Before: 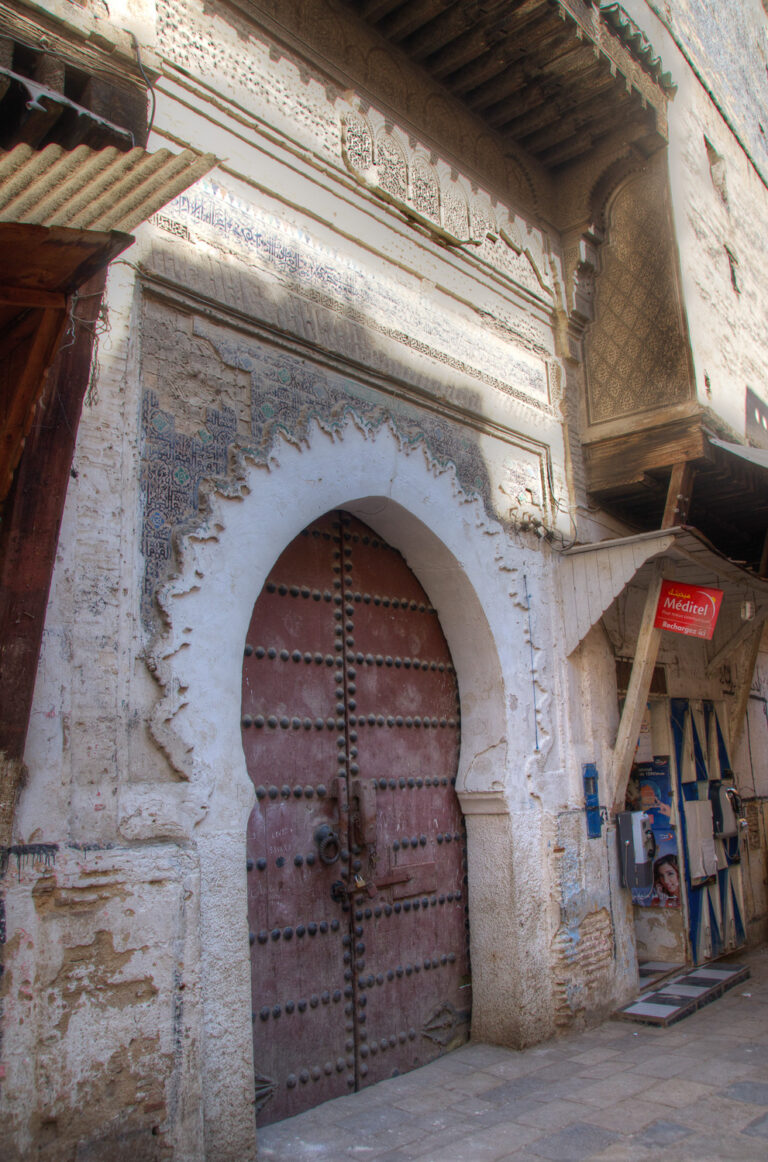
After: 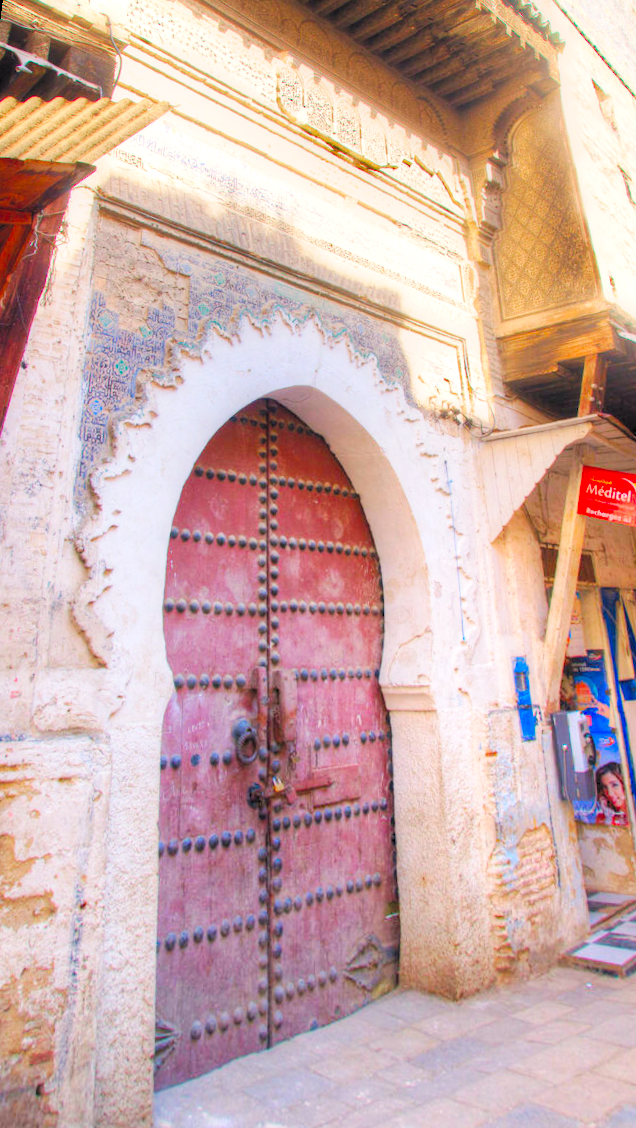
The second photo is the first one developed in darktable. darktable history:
color balance rgb: shadows lift › chroma 2%, shadows lift › hue 247.2°, power › chroma 0.3%, power › hue 25.2°, highlights gain › chroma 3%, highlights gain › hue 60°, global offset › luminance 0.75%, perceptual saturation grading › global saturation 20%, perceptual saturation grading › highlights -20%, perceptual saturation grading › shadows 30%, global vibrance 20%
levels: levels [0.072, 0.414, 0.976]
base curve: curves: ch0 [(0, 0) (0.005, 0.002) (0.15, 0.3) (0.4, 0.7) (0.75, 0.95) (1, 1)], preserve colors none
rotate and perspective: rotation 0.72°, lens shift (vertical) -0.352, lens shift (horizontal) -0.051, crop left 0.152, crop right 0.859, crop top 0.019, crop bottom 0.964
